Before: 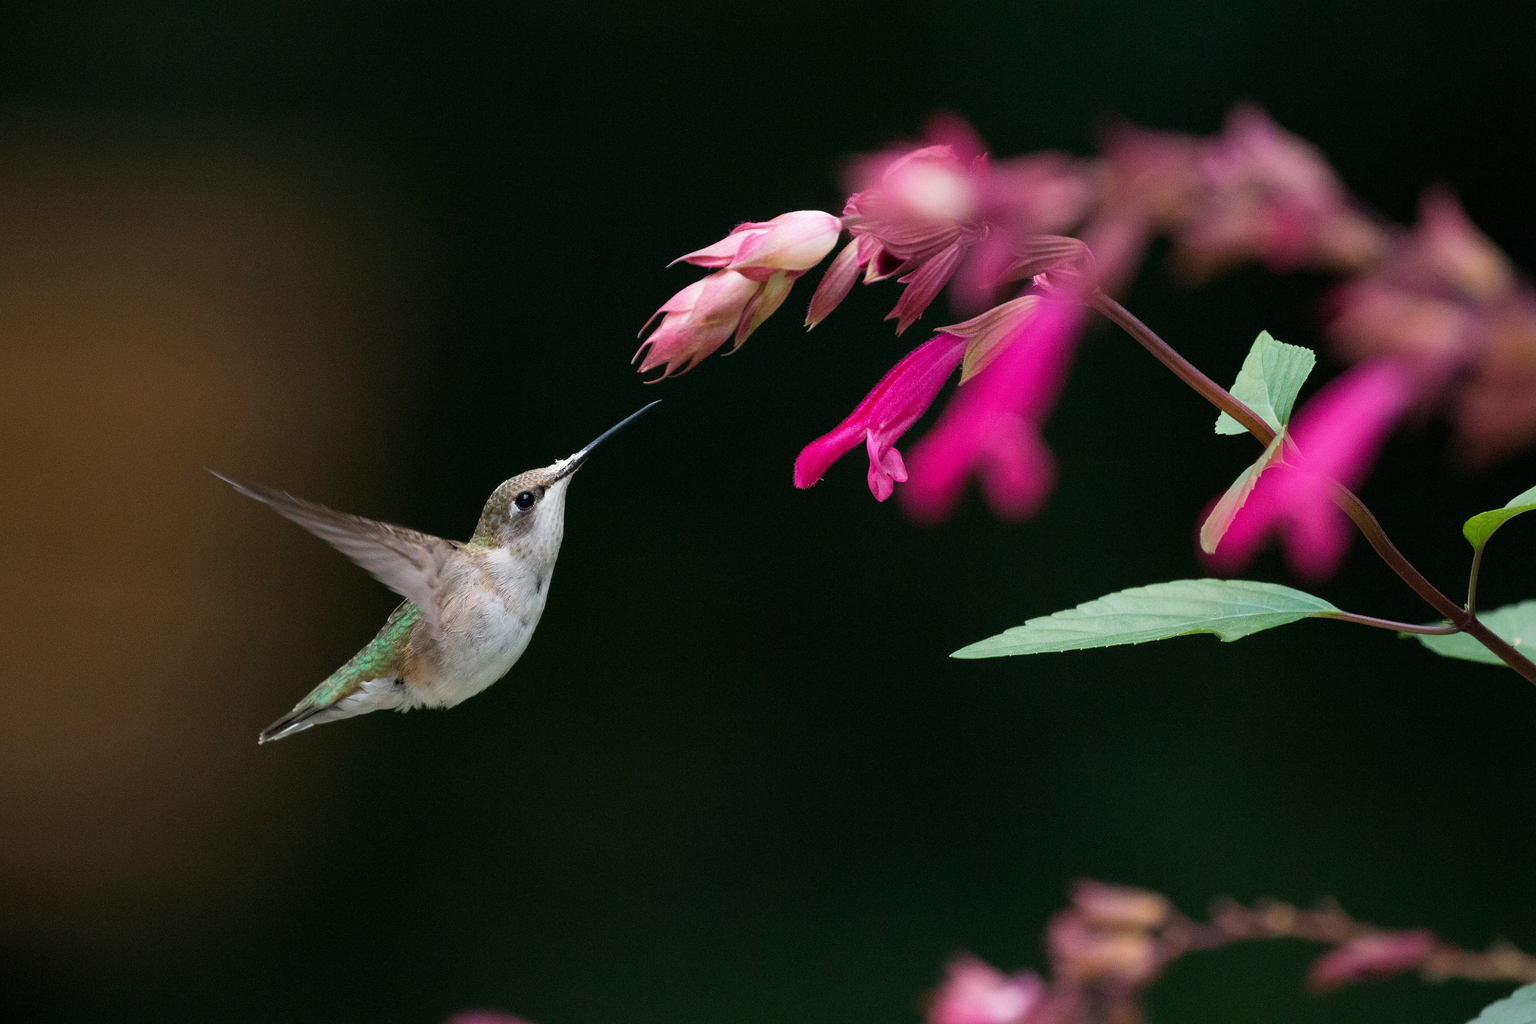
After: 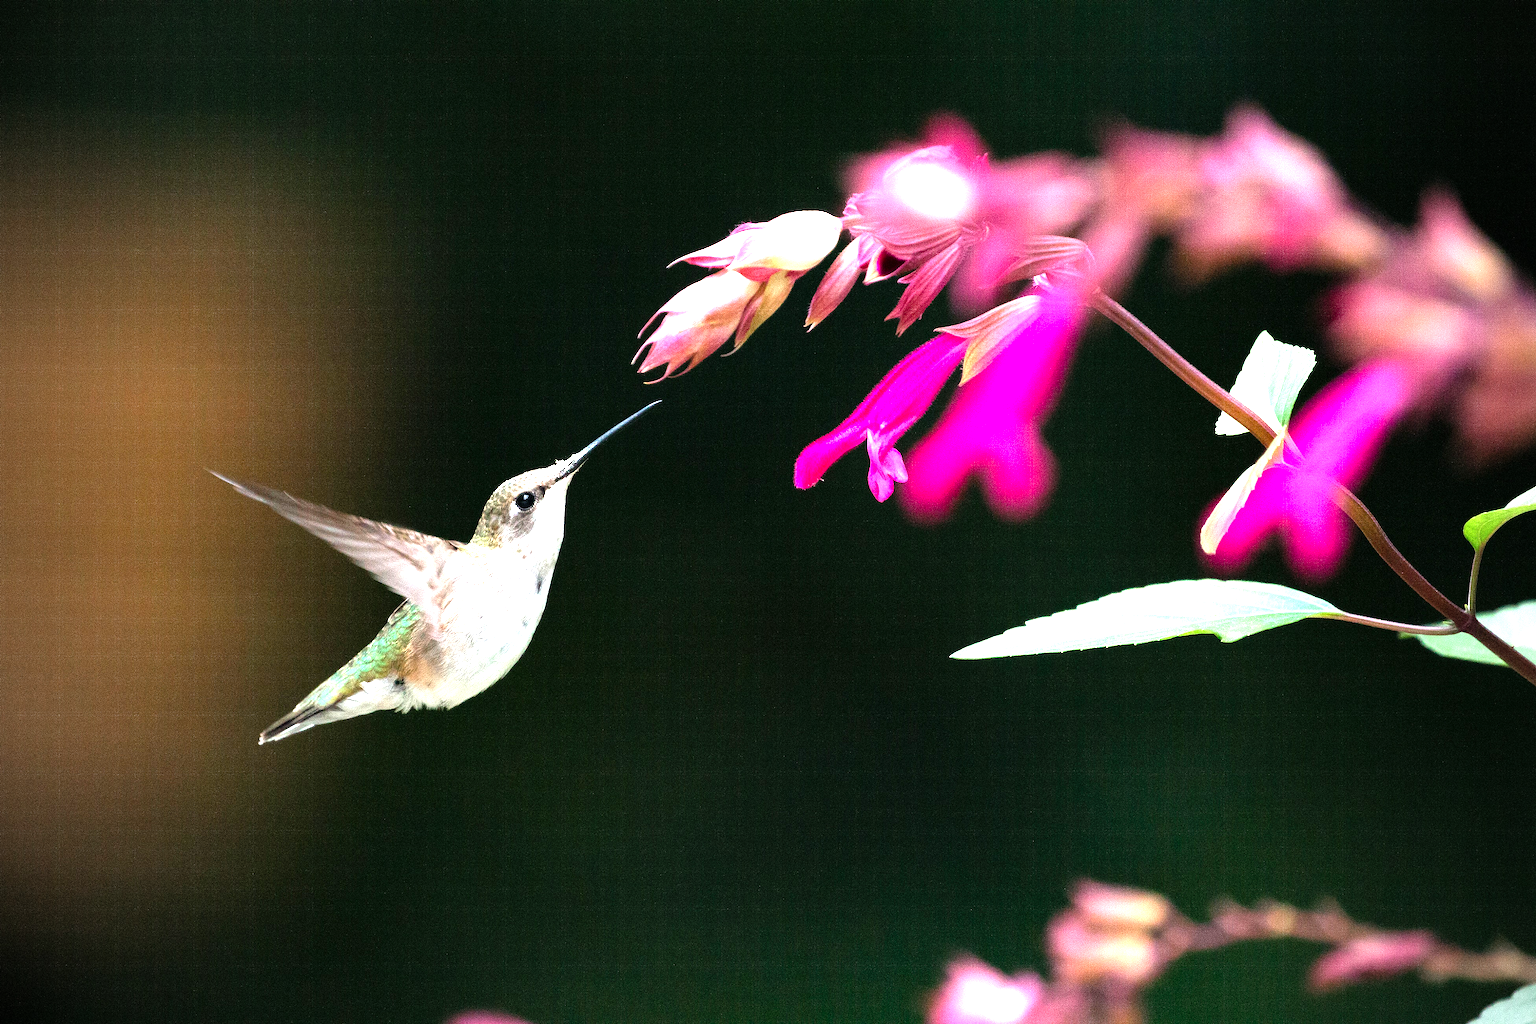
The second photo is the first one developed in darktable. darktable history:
vignetting: fall-off radius 63.08%, brightness -0.709, saturation -0.478
levels: levels [0, 0.281, 0.562]
